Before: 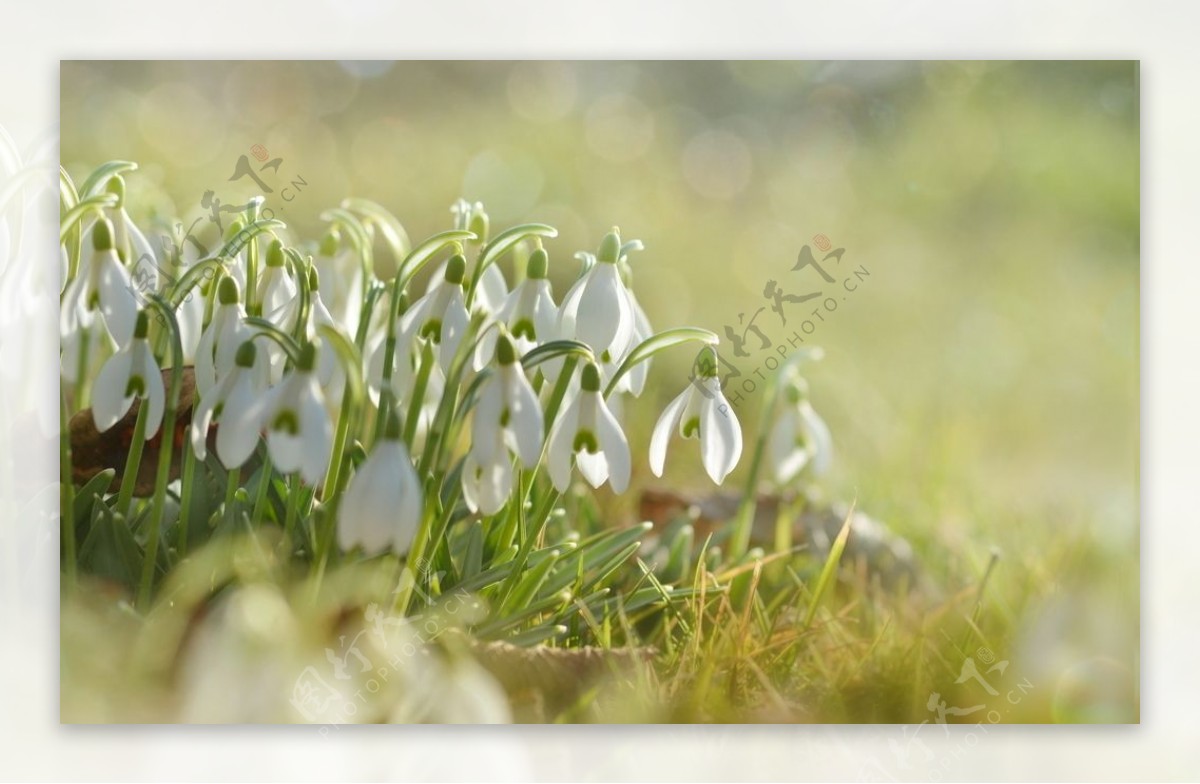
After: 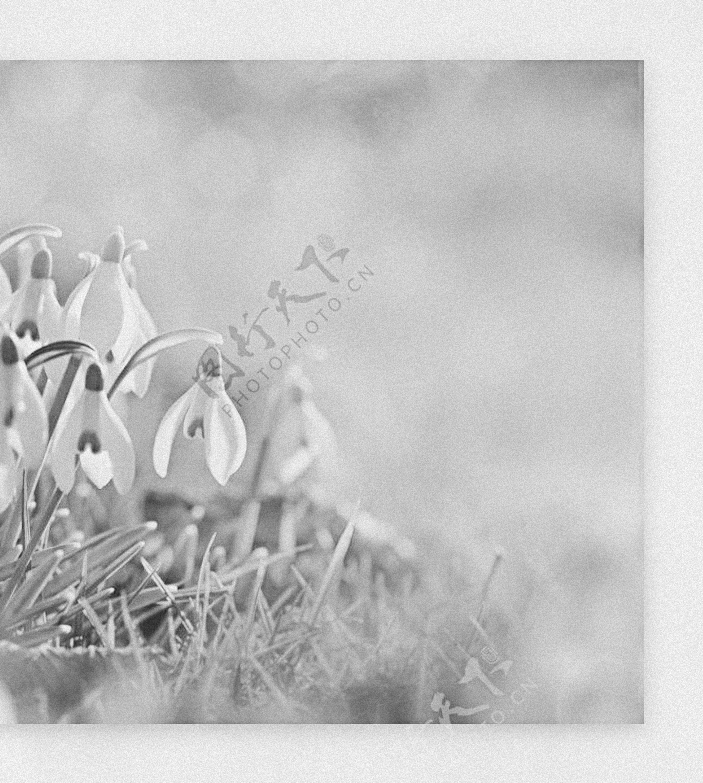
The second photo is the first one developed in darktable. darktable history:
crop: left 41.402%
exposure: black level correction 0.001, exposure 0.5 EV, compensate exposure bias true, compensate highlight preservation false
sharpen: radius 4
sigmoid: contrast 1.8
color balance: input saturation 134.34%, contrast -10.04%, contrast fulcrum 19.67%, output saturation 133.51%
grain: mid-tones bias 0%
tone equalizer: on, module defaults
monochrome: on, module defaults
